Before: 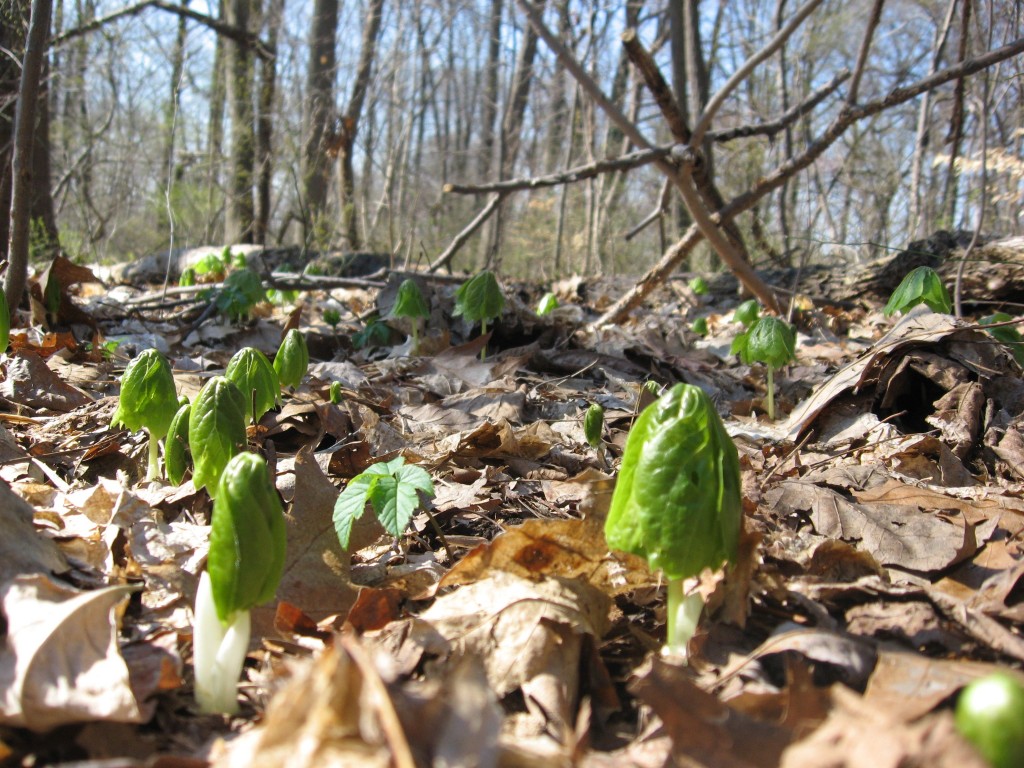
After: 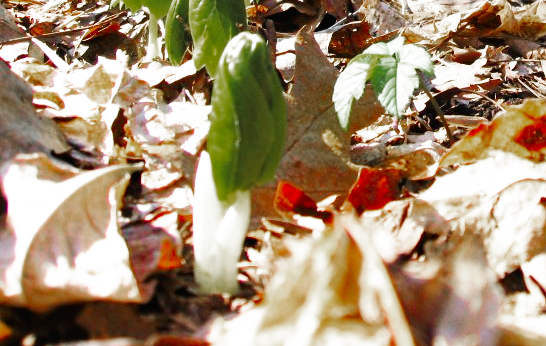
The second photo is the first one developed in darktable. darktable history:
haze removal: strength 0.1, compatibility mode true, adaptive false
color zones: curves: ch0 [(0, 0.48) (0.209, 0.398) (0.305, 0.332) (0.429, 0.493) (0.571, 0.5) (0.714, 0.5) (0.857, 0.5) (1, 0.48)]; ch1 [(0, 0.736) (0.143, 0.625) (0.225, 0.371) (0.429, 0.256) (0.571, 0.241) (0.714, 0.213) (0.857, 0.48) (1, 0.736)]; ch2 [(0, 0.448) (0.143, 0.498) (0.286, 0.5) (0.429, 0.5) (0.571, 0.5) (0.714, 0.5) (0.857, 0.5) (1, 0.448)]
crop and rotate: top 54.778%, right 46.61%, bottom 0.159%
base curve: curves: ch0 [(0, 0) (0.007, 0.004) (0.027, 0.03) (0.046, 0.07) (0.207, 0.54) (0.442, 0.872) (0.673, 0.972) (1, 1)], preserve colors none
